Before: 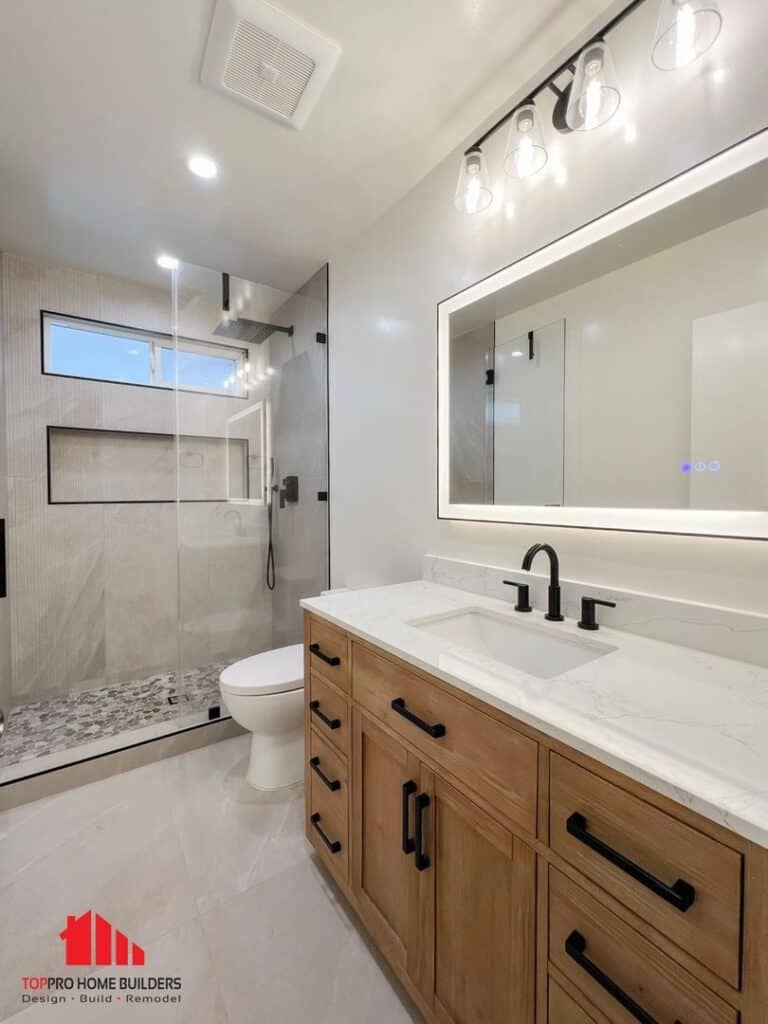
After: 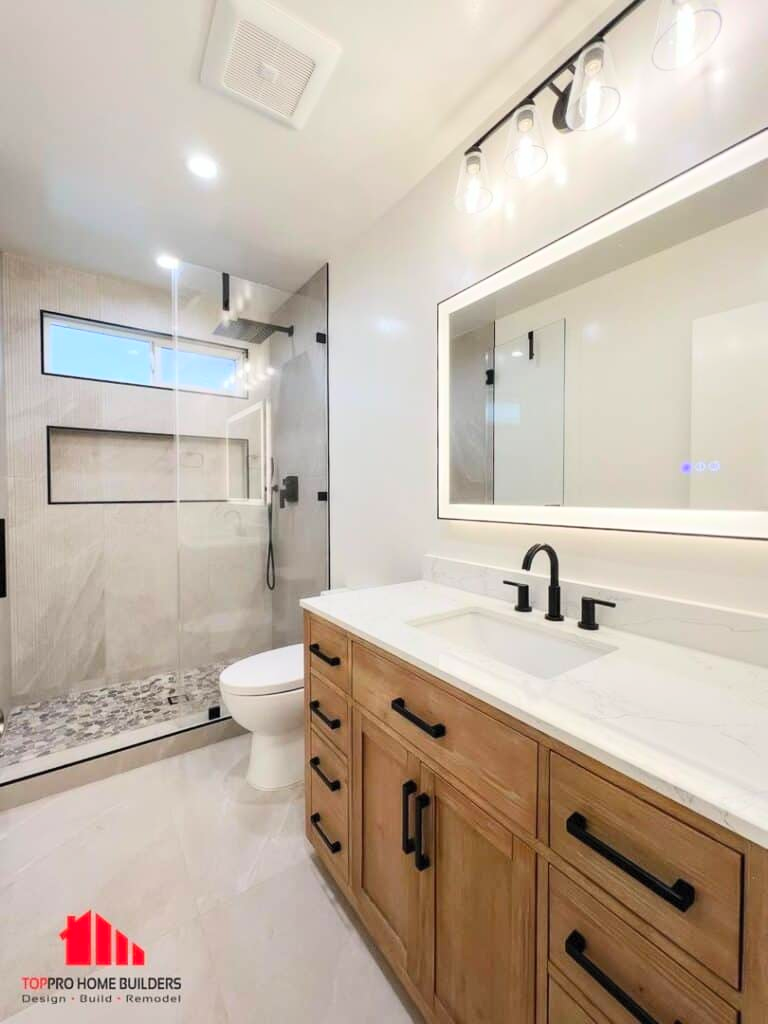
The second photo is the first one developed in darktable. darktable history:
contrast brightness saturation: contrast 0.197, brightness 0.163, saturation 0.222
